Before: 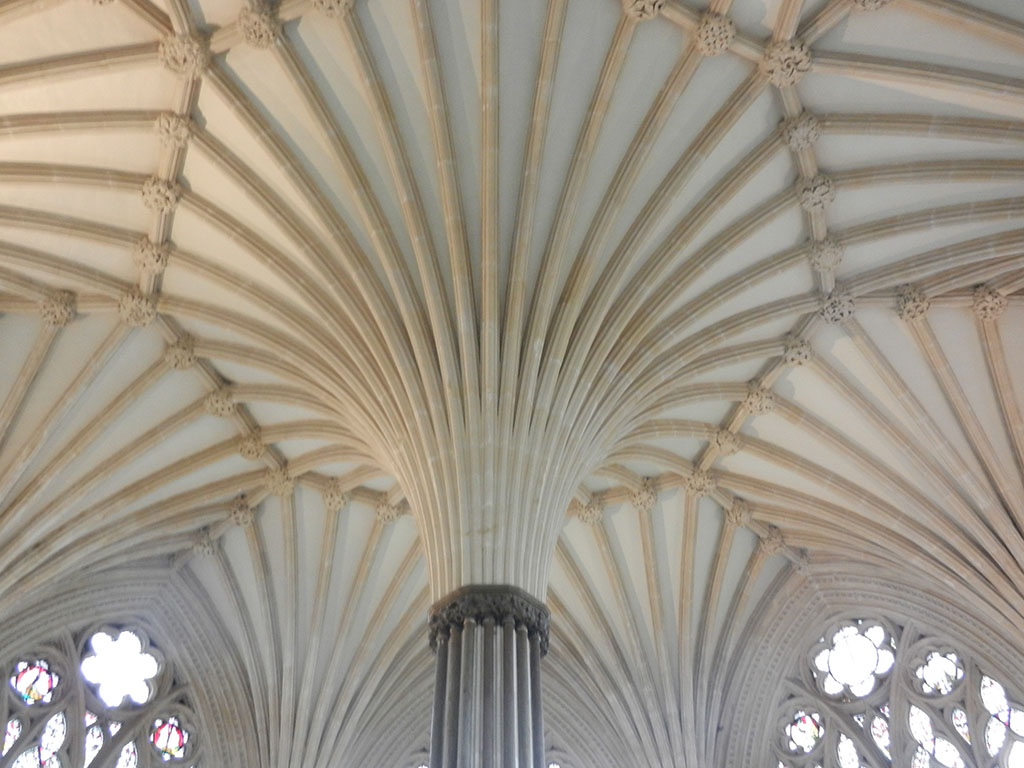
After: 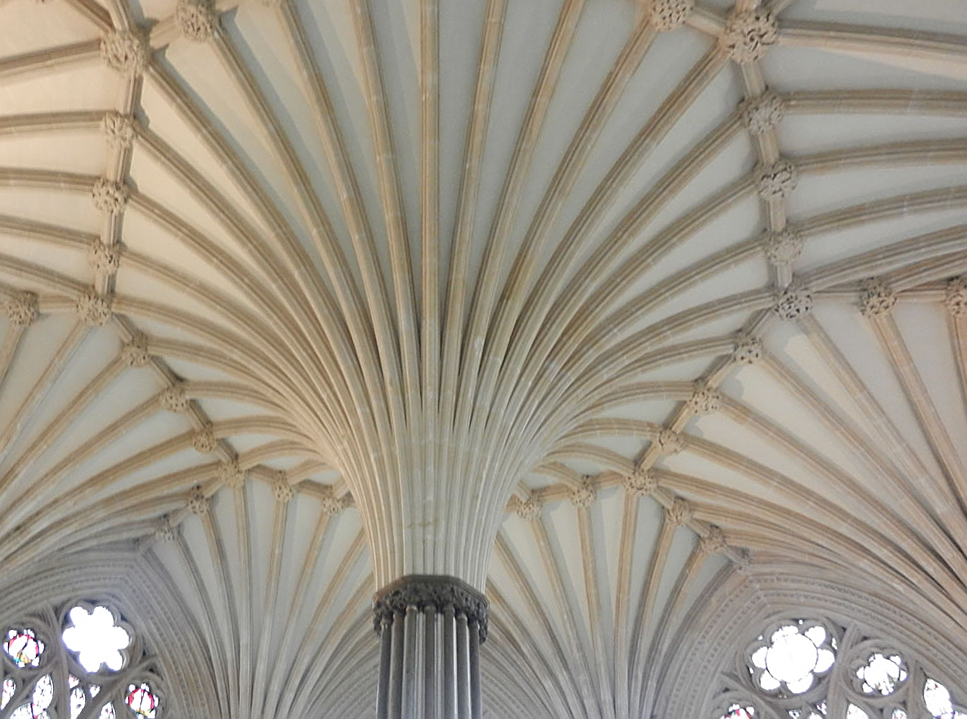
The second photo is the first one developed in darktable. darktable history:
sharpen: on, module defaults
rotate and perspective: rotation 0.062°, lens shift (vertical) 0.115, lens shift (horizontal) -0.133, crop left 0.047, crop right 0.94, crop top 0.061, crop bottom 0.94
